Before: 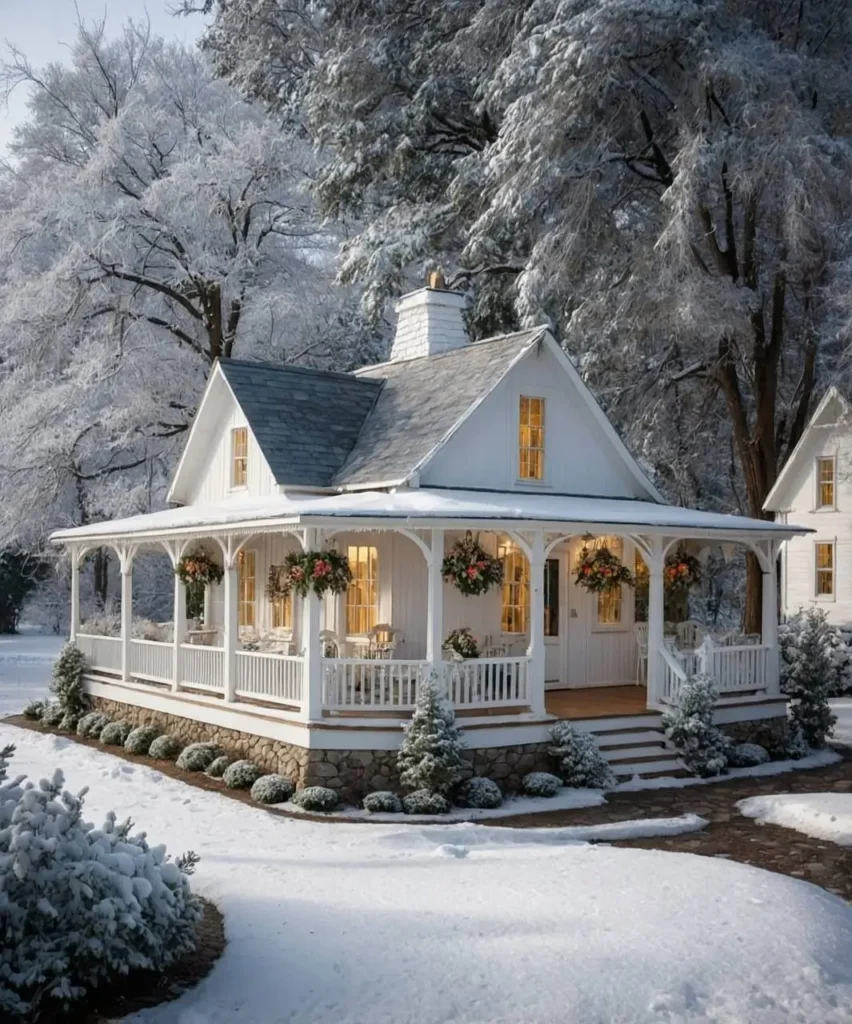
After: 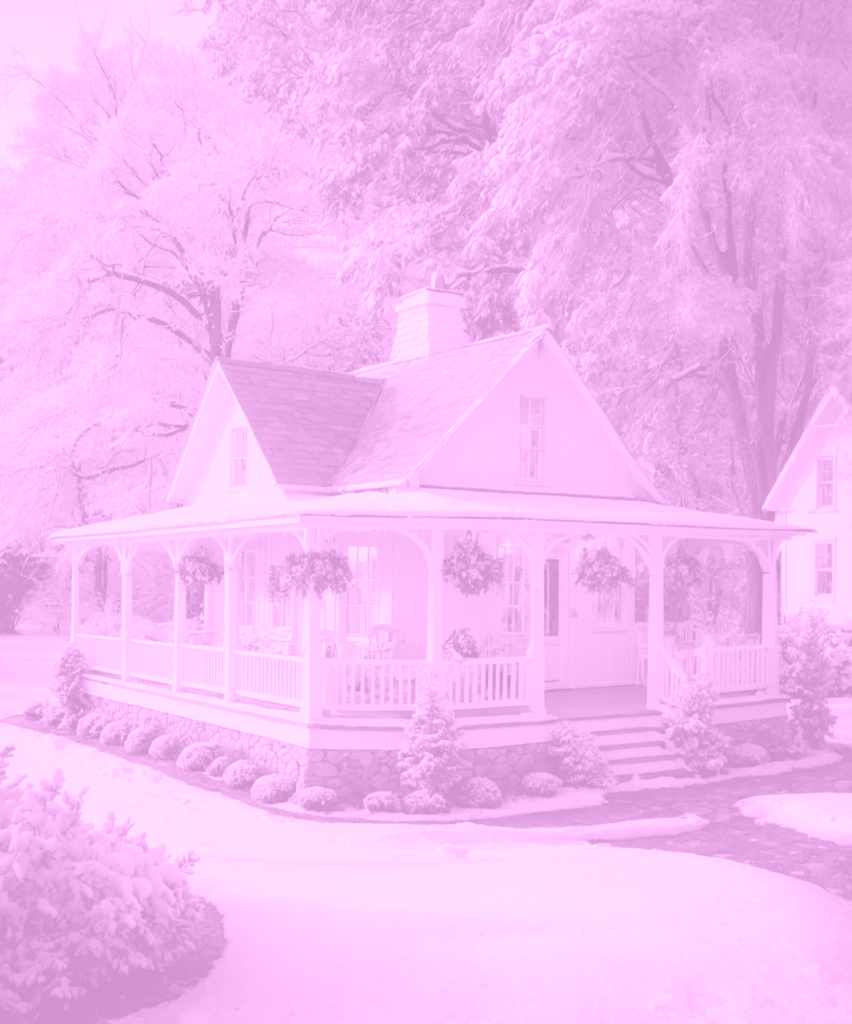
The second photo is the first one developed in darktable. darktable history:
colorize: hue 331.2°, saturation 75%, source mix 30.28%, lightness 70.52%, version 1
white balance: red 1.08, blue 0.791
